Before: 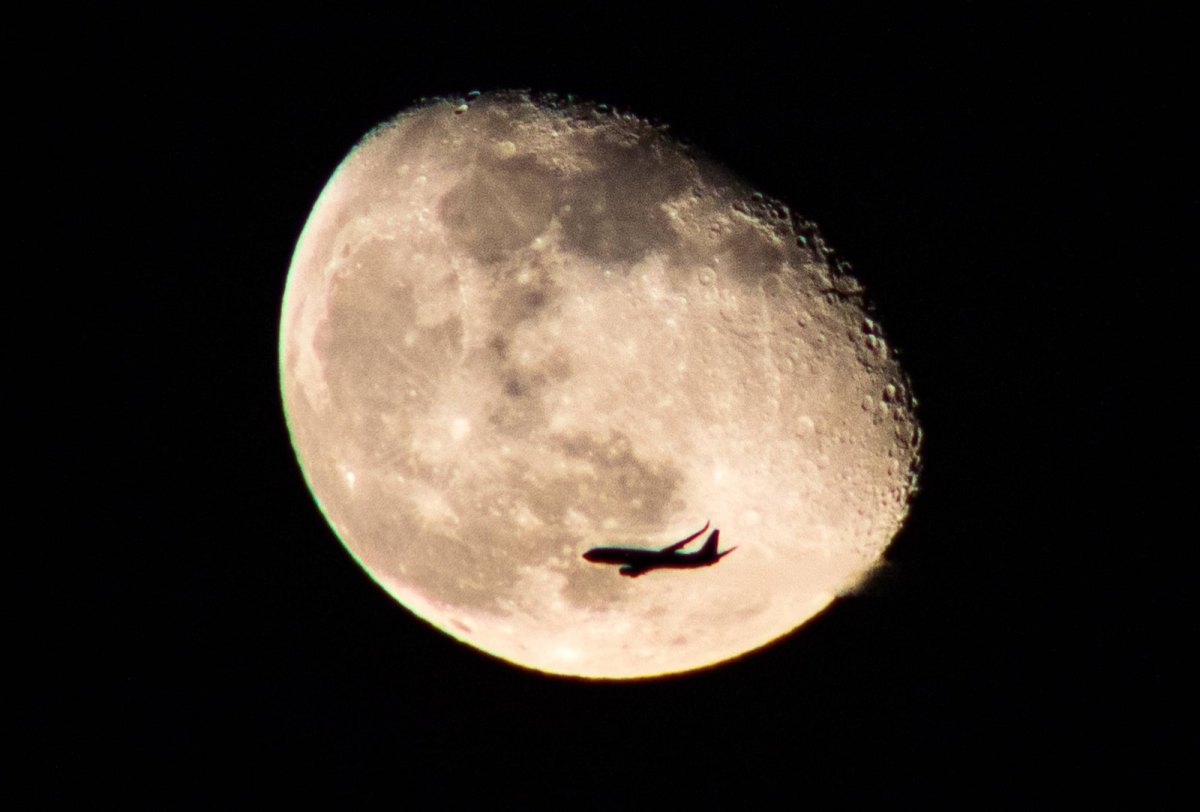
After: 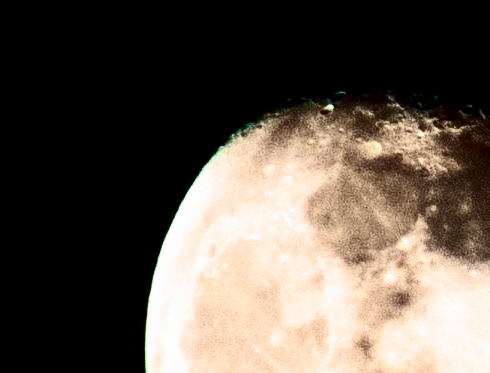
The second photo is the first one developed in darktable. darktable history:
contrast brightness saturation: contrast 0.488, saturation -0.081
crop and rotate: left 11.193%, top 0.111%, right 47.902%, bottom 53.877%
filmic rgb: black relative exposure -8.2 EV, white relative exposure 2.2 EV, target white luminance 99.866%, hardness 7.08, latitude 74.25%, contrast 1.32, highlights saturation mix -1.56%, shadows ↔ highlights balance 29.74%, add noise in highlights 0.002, preserve chrominance no, color science v3 (2019), use custom middle-gray values true, contrast in highlights soft
